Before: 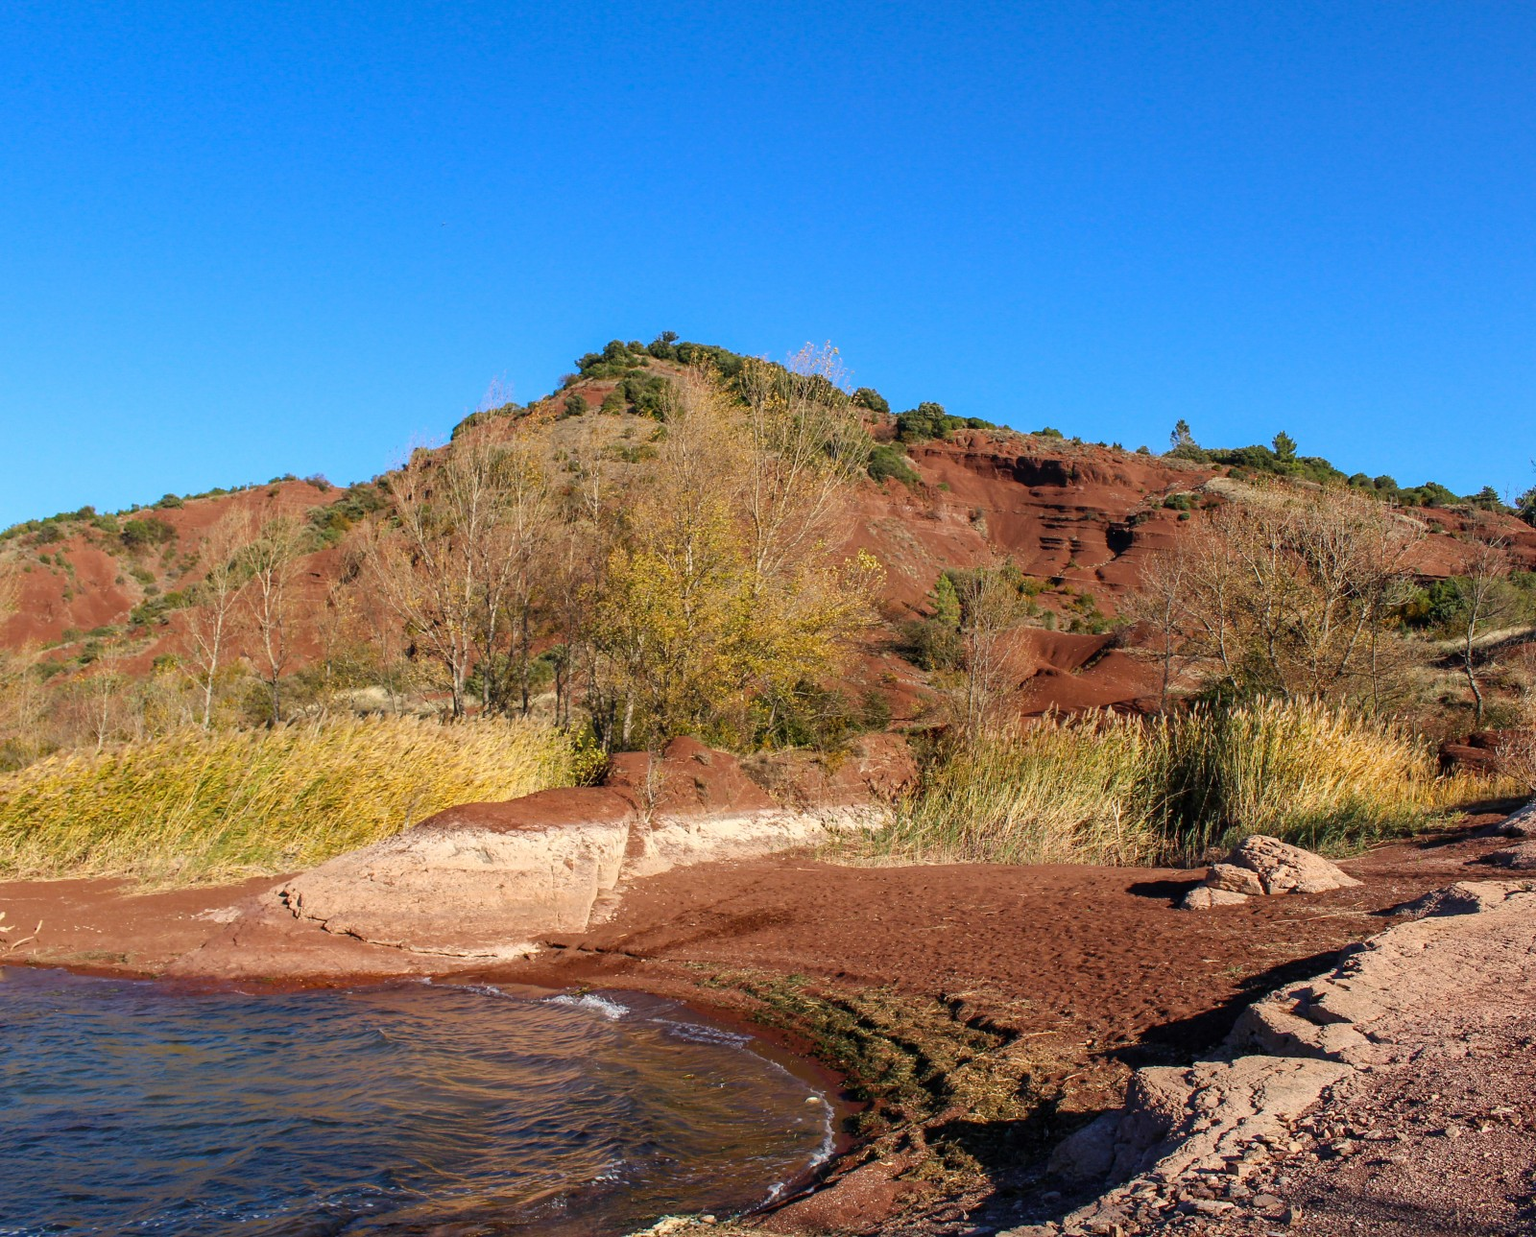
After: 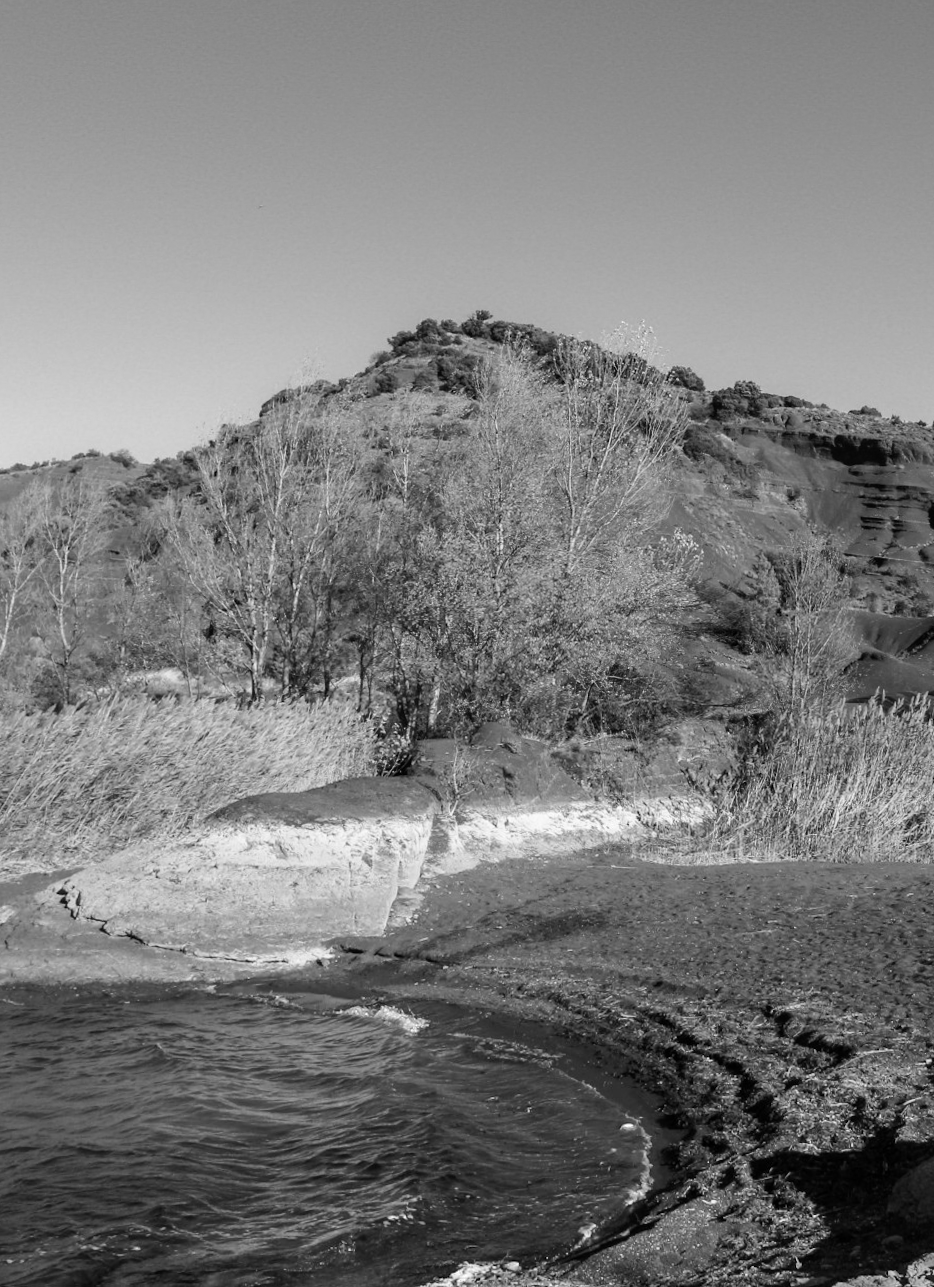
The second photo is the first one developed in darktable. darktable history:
tone equalizer: -8 EV -0.417 EV, -7 EV -0.389 EV, -6 EV -0.333 EV, -5 EV -0.222 EV, -3 EV 0.222 EV, -2 EV 0.333 EV, -1 EV 0.389 EV, +0 EV 0.417 EV, edges refinement/feathering 500, mask exposure compensation -1.57 EV, preserve details no
color correction: highlights a* 17.94, highlights b* 35.39, shadows a* 1.48, shadows b* 6.42, saturation 1.01
color balance rgb: on, module defaults
crop: left 10.644%, right 26.528%
monochrome: size 1
rotate and perspective: rotation 0.215°, lens shift (vertical) -0.139, crop left 0.069, crop right 0.939, crop top 0.002, crop bottom 0.996
